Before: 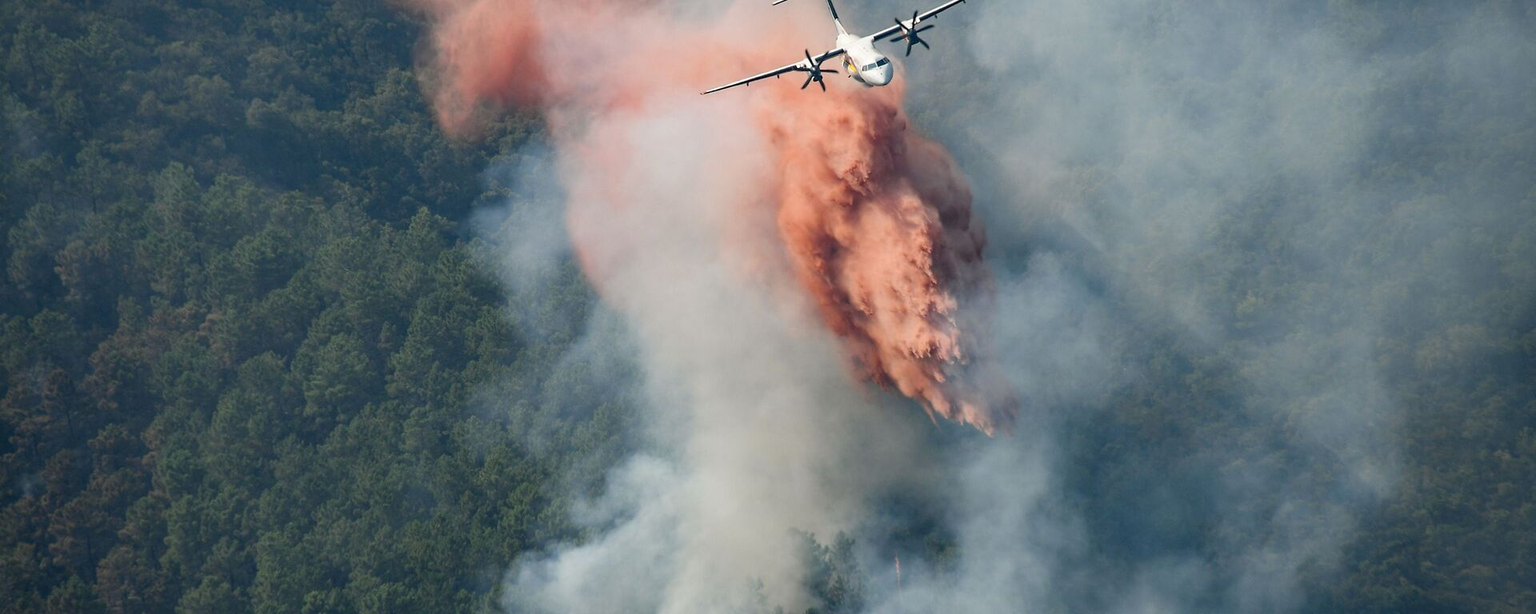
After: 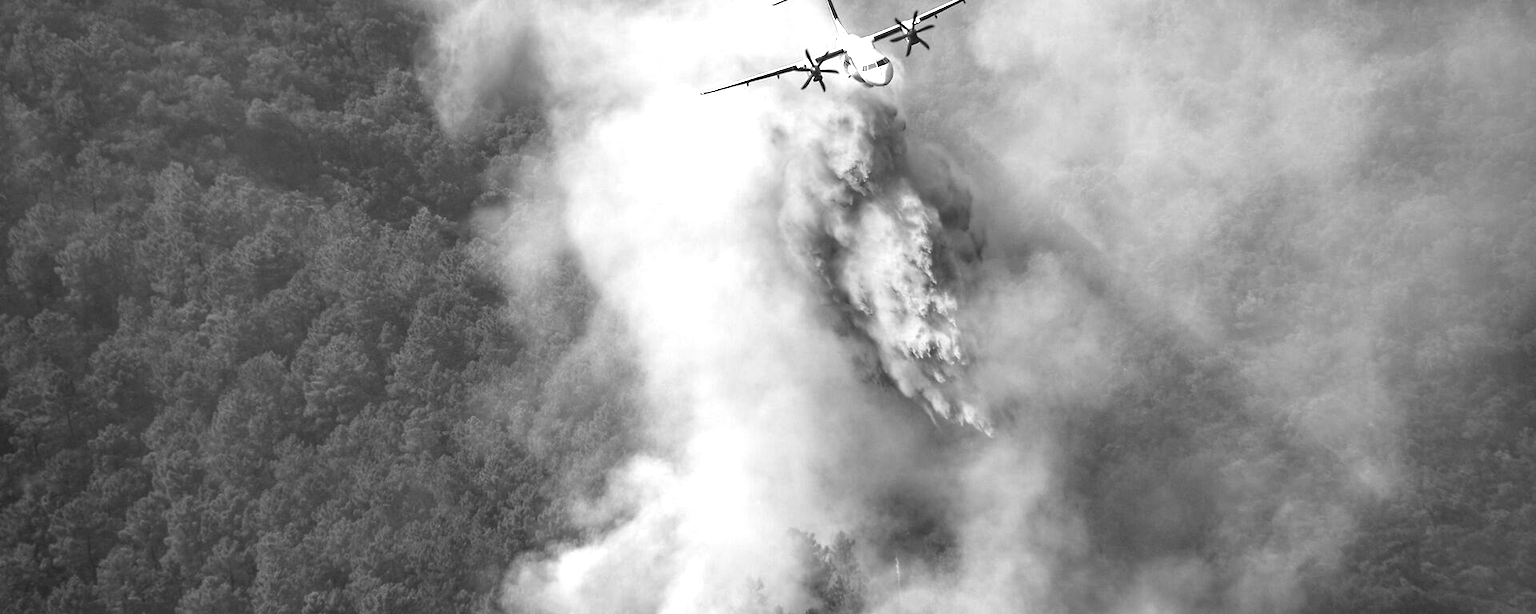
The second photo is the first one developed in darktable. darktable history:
color balance rgb: linear chroma grading › global chroma 25%, perceptual saturation grading › global saturation 40%, perceptual brilliance grading › global brilliance 30%, global vibrance 40%
monochrome: a 16.01, b -2.65, highlights 0.52
